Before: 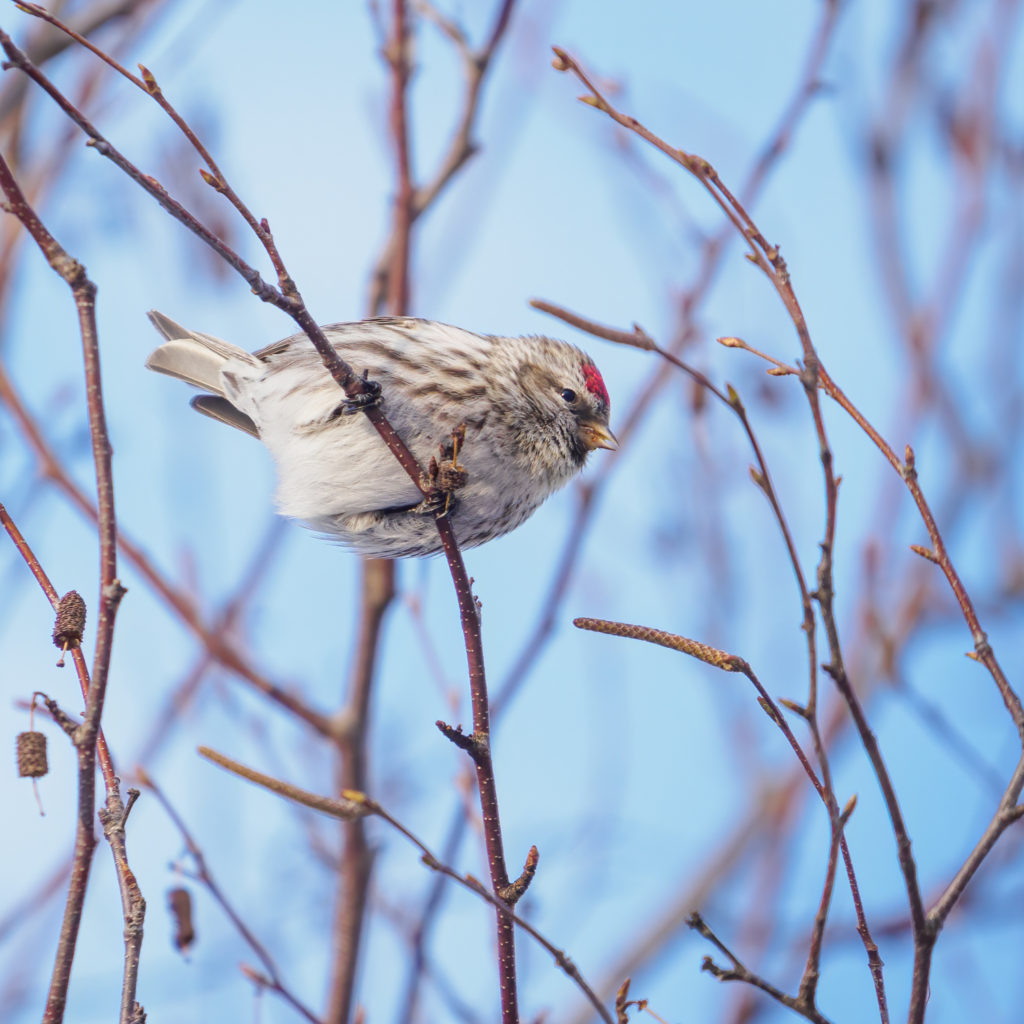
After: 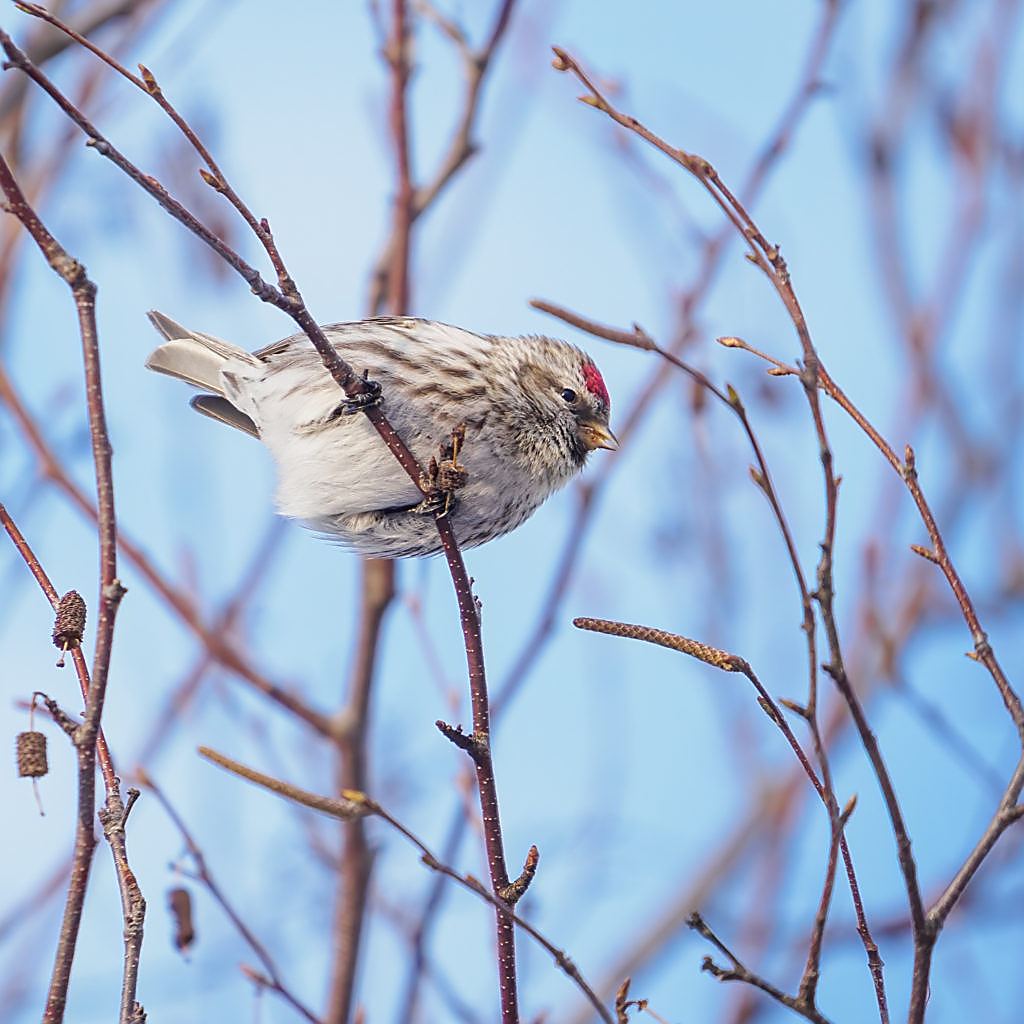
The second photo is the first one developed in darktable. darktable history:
sharpen: radius 1.4, amount 1.25, threshold 0.7
levels: mode automatic, black 0.023%, white 99.97%, levels [0.062, 0.494, 0.925]
